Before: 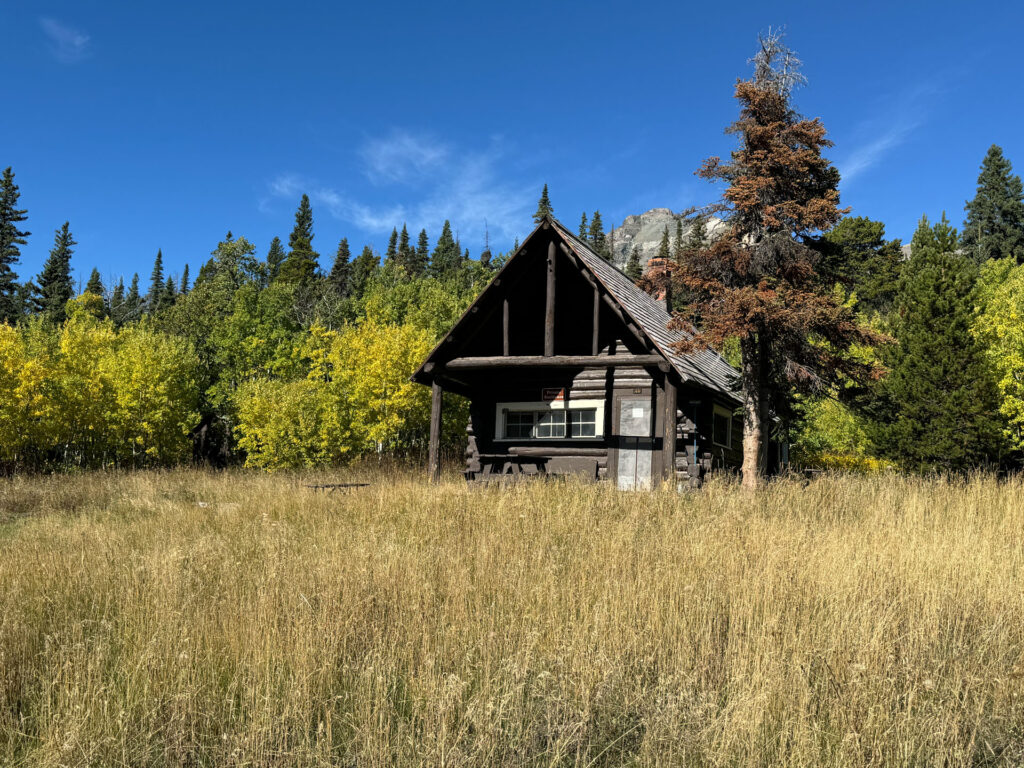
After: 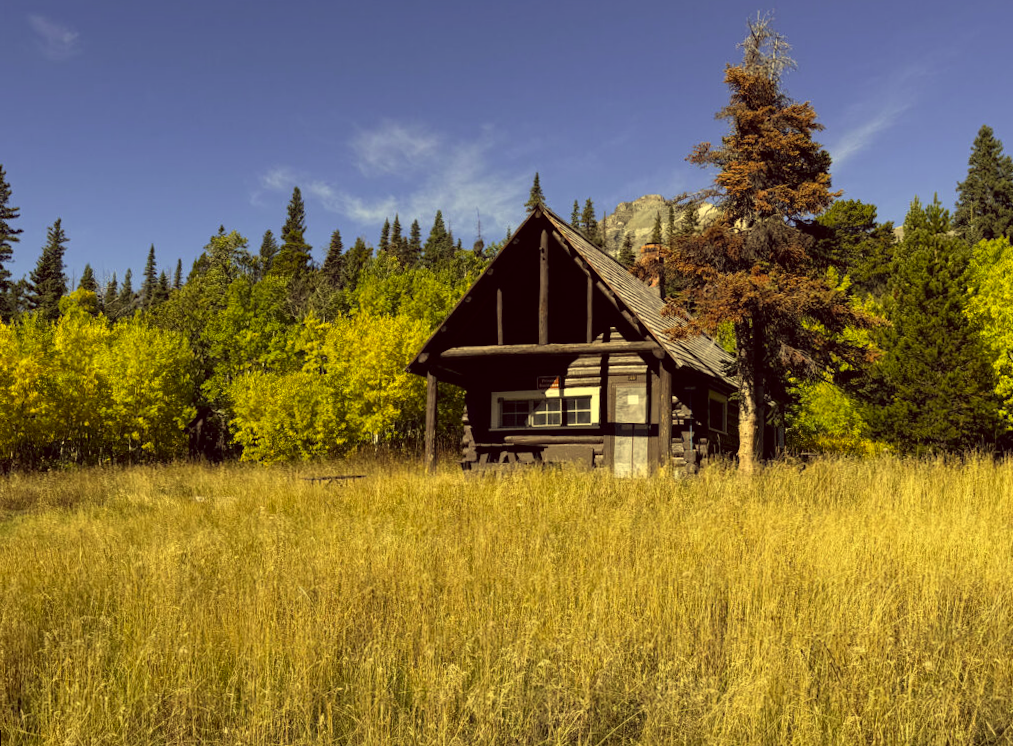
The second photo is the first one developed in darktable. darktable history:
rotate and perspective: rotation -1°, crop left 0.011, crop right 0.989, crop top 0.025, crop bottom 0.975
color correction: highlights a* -0.482, highlights b* 40, shadows a* 9.8, shadows b* -0.161
